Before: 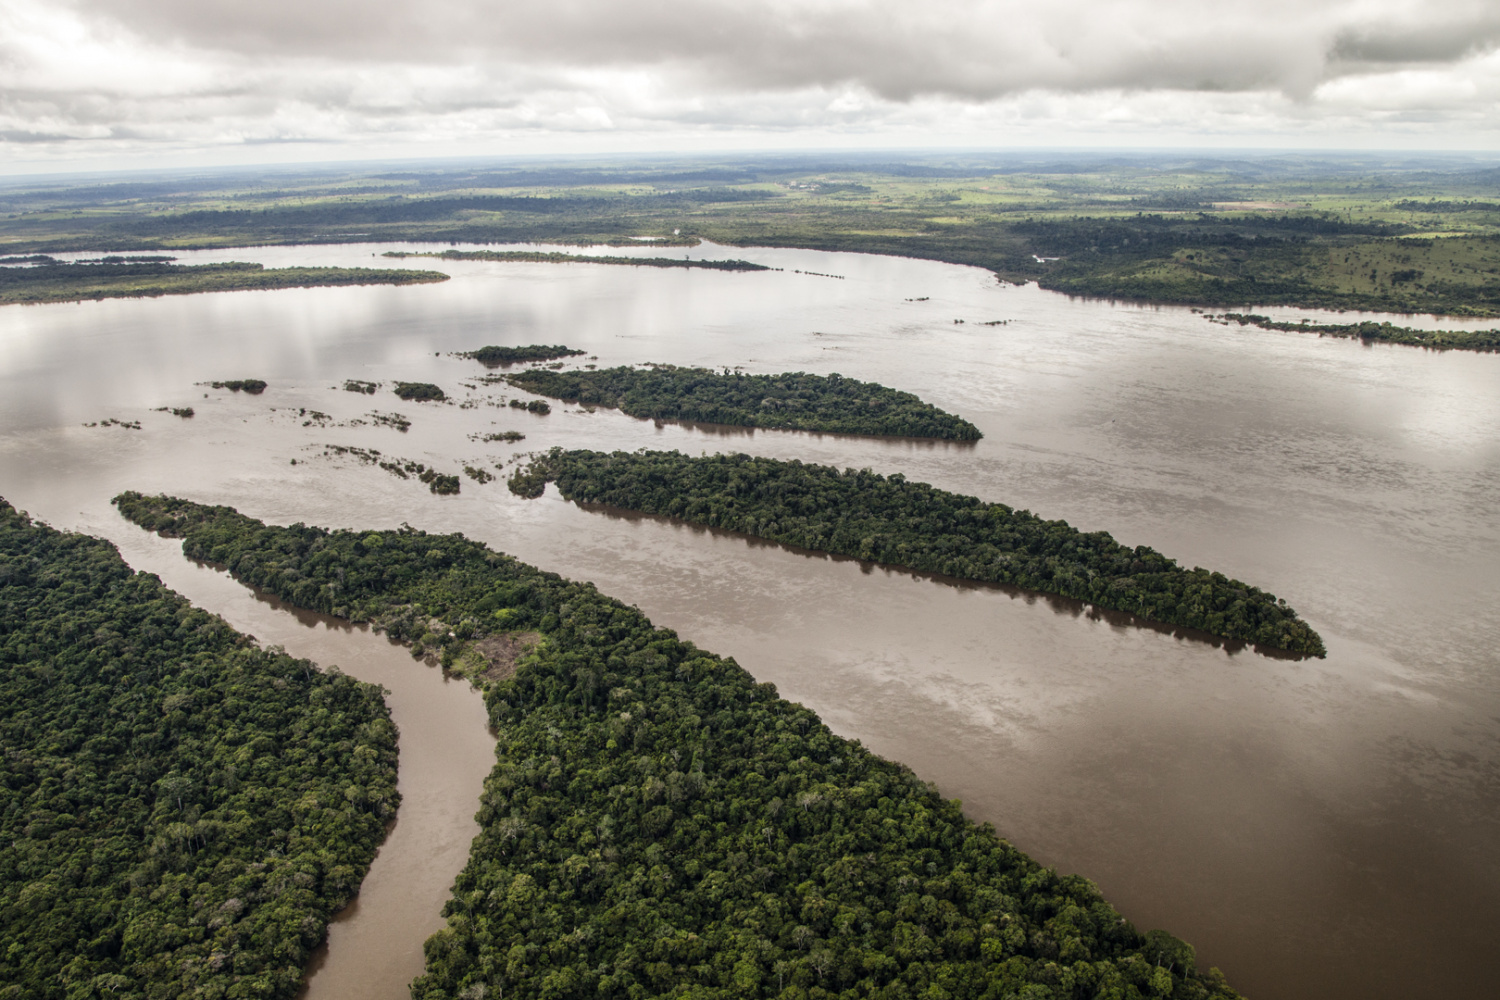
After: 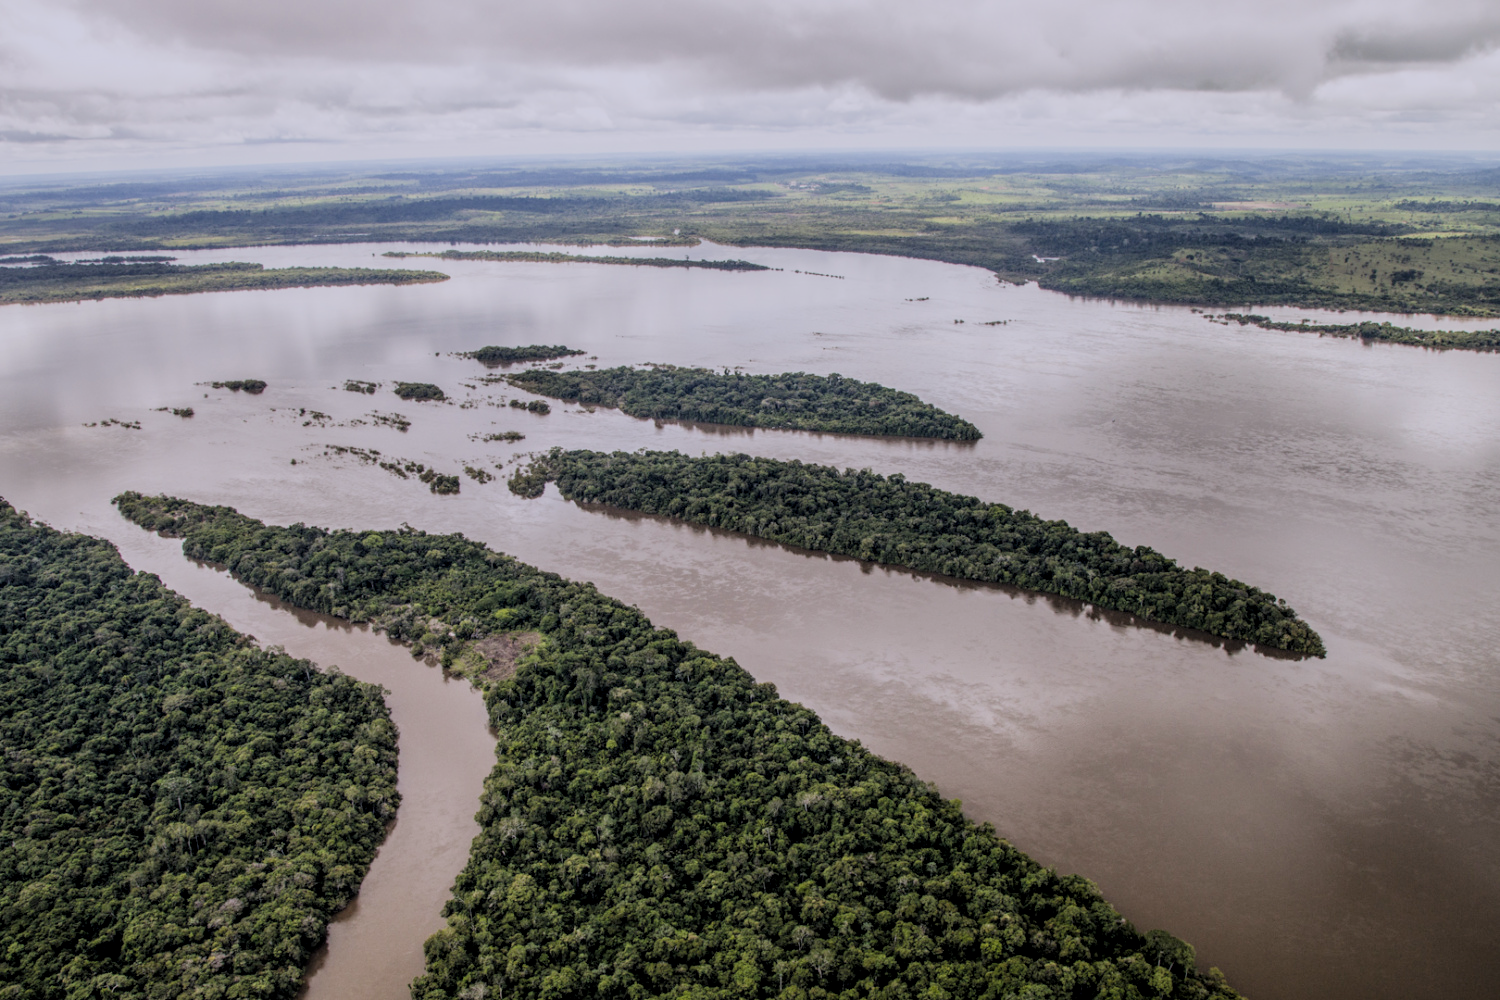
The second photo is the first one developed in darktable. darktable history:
local contrast: on, module defaults
filmic rgb: black relative exposure -8.79 EV, white relative exposure 4.98 EV, threshold 3 EV, target black luminance 0%, hardness 3.77, latitude 66.33%, contrast 0.822, shadows ↔ highlights balance 20%, color science v5 (2021), contrast in shadows safe, contrast in highlights safe, enable highlight reconstruction true
white balance: red 1.004, blue 1.096
exposure: exposure 0.2 EV, compensate highlight preservation false
